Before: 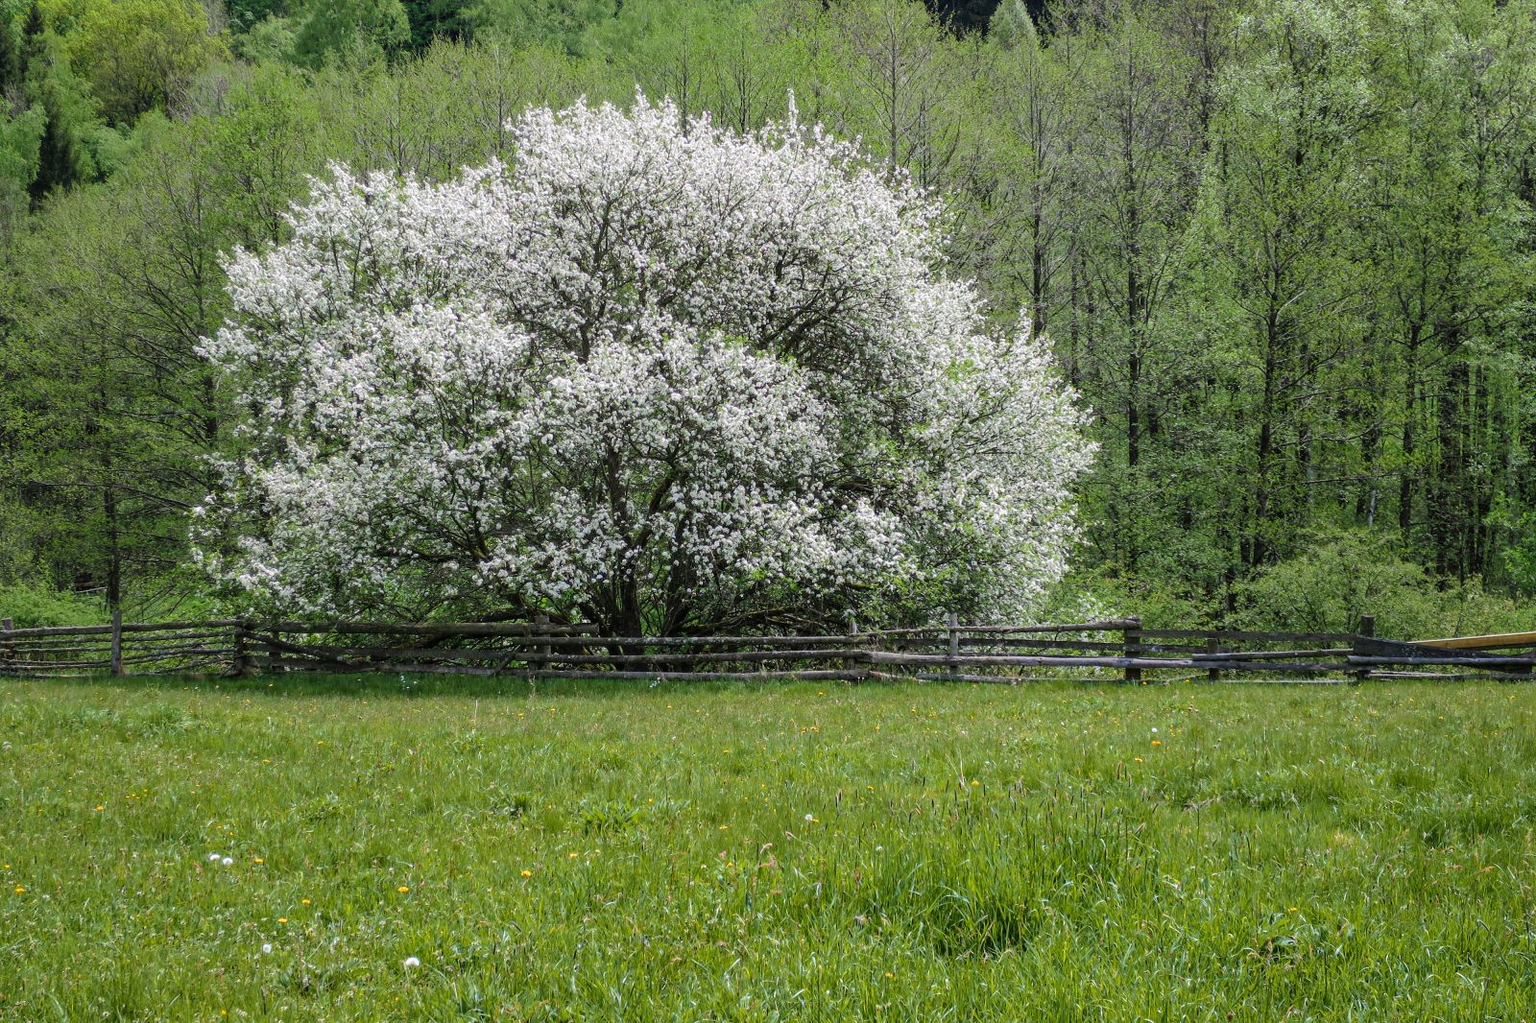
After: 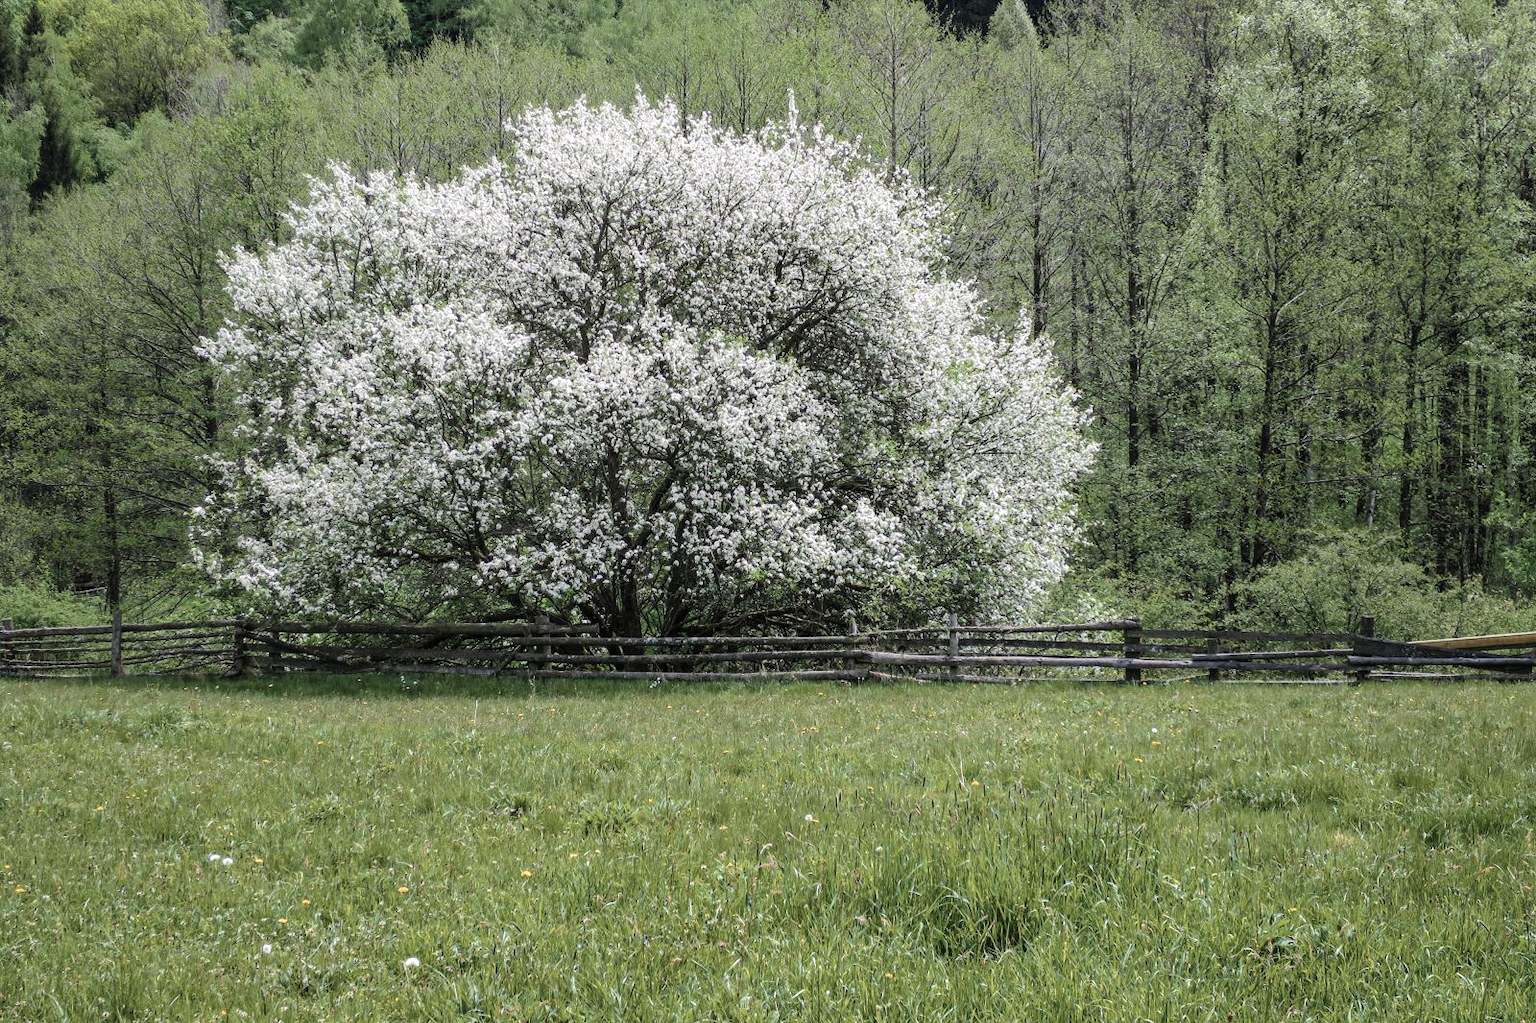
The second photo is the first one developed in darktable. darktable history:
exposure: exposure 0.169 EV, compensate highlight preservation false
contrast brightness saturation: contrast 0.101, saturation -0.353
